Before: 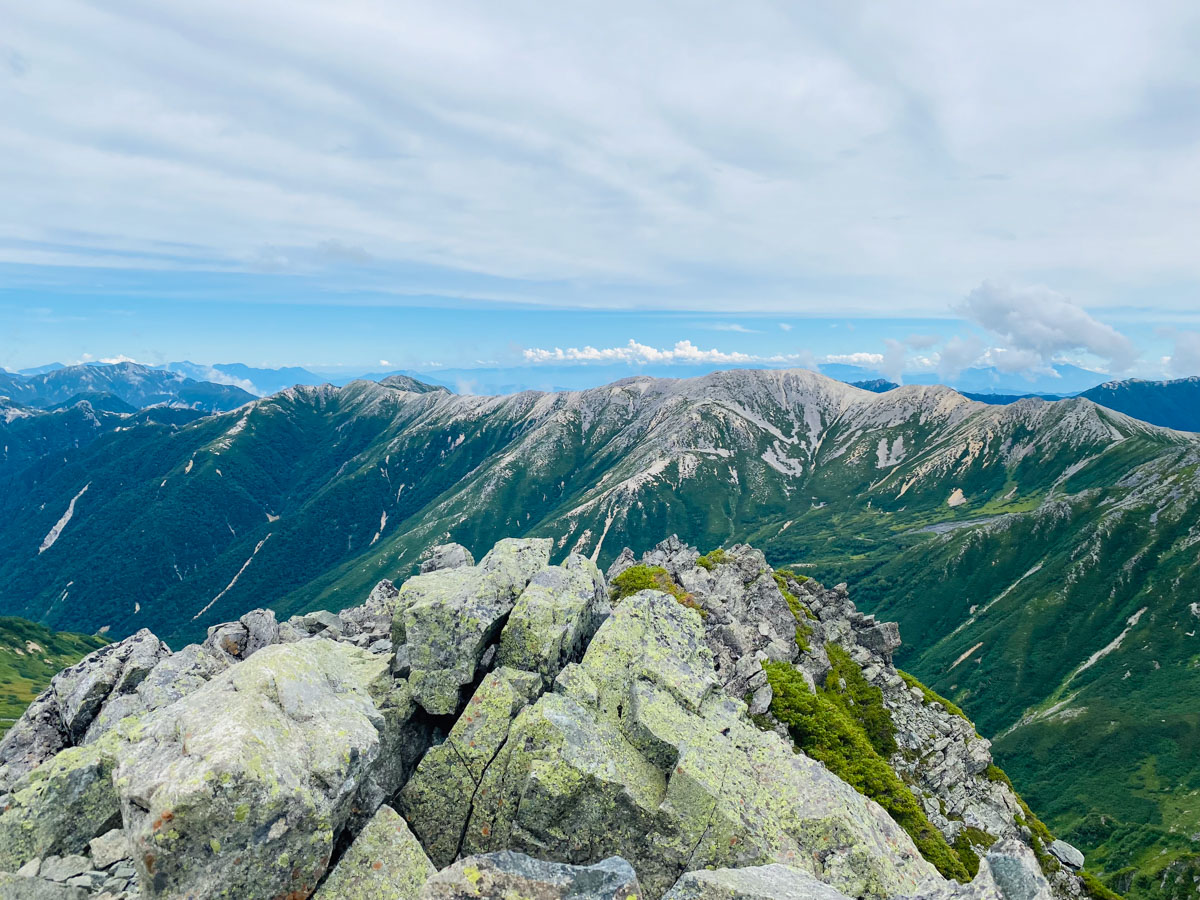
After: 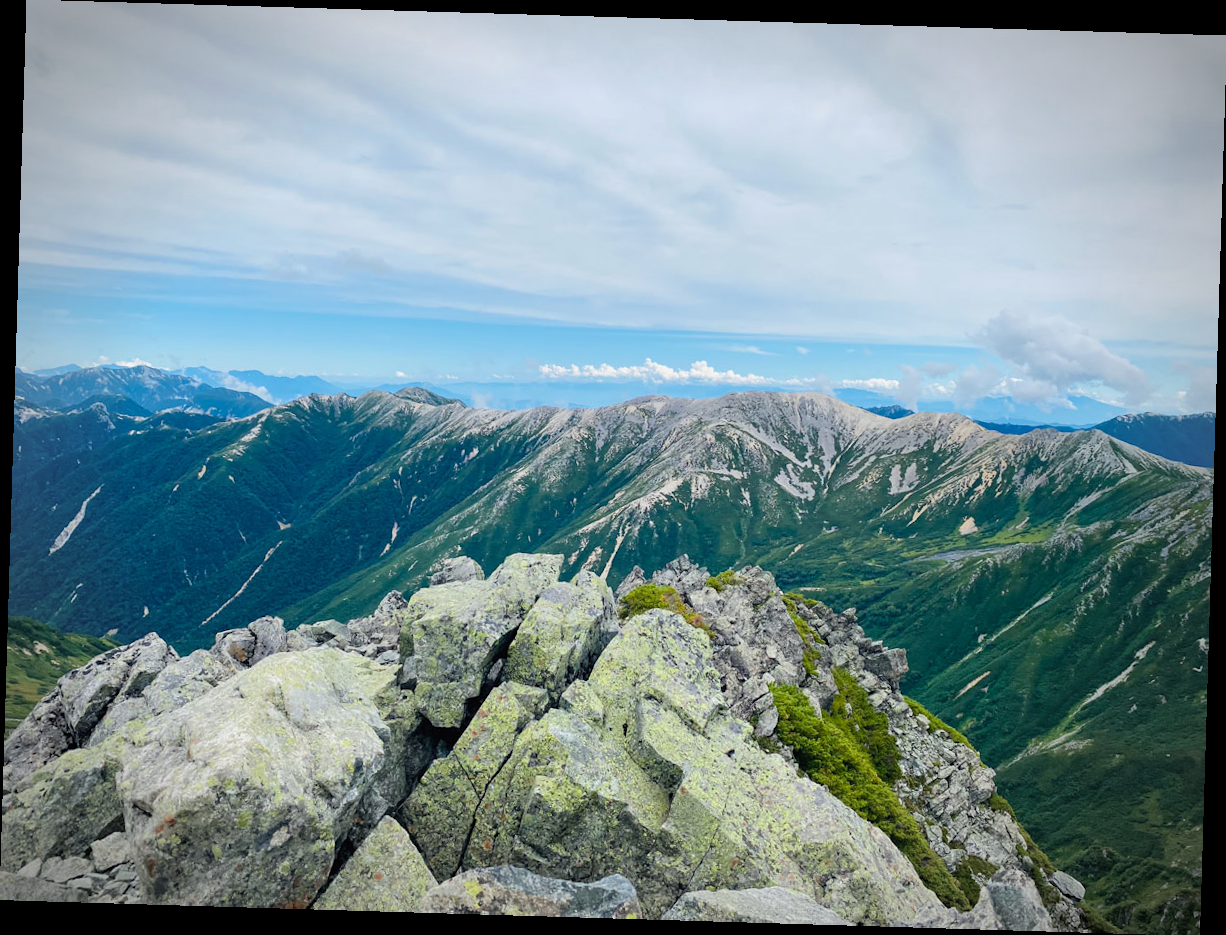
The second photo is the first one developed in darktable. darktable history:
rotate and perspective: rotation 1.72°, automatic cropping off
vignetting: automatic ratio true
